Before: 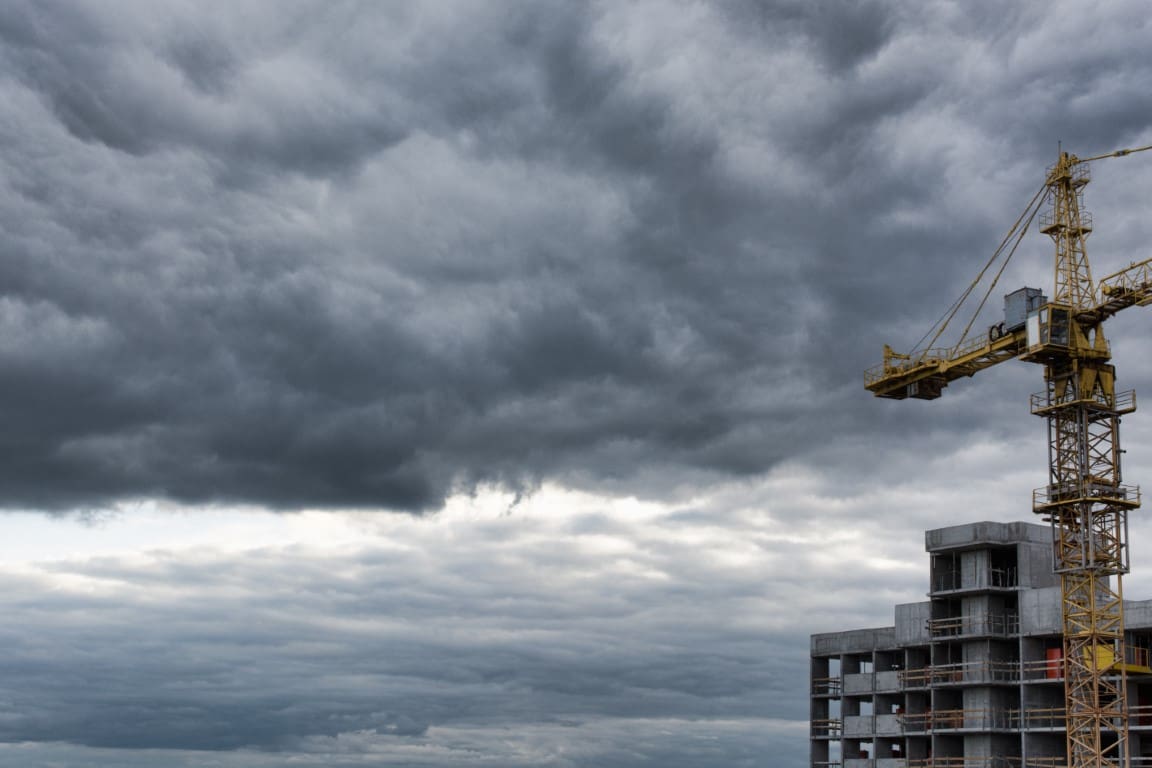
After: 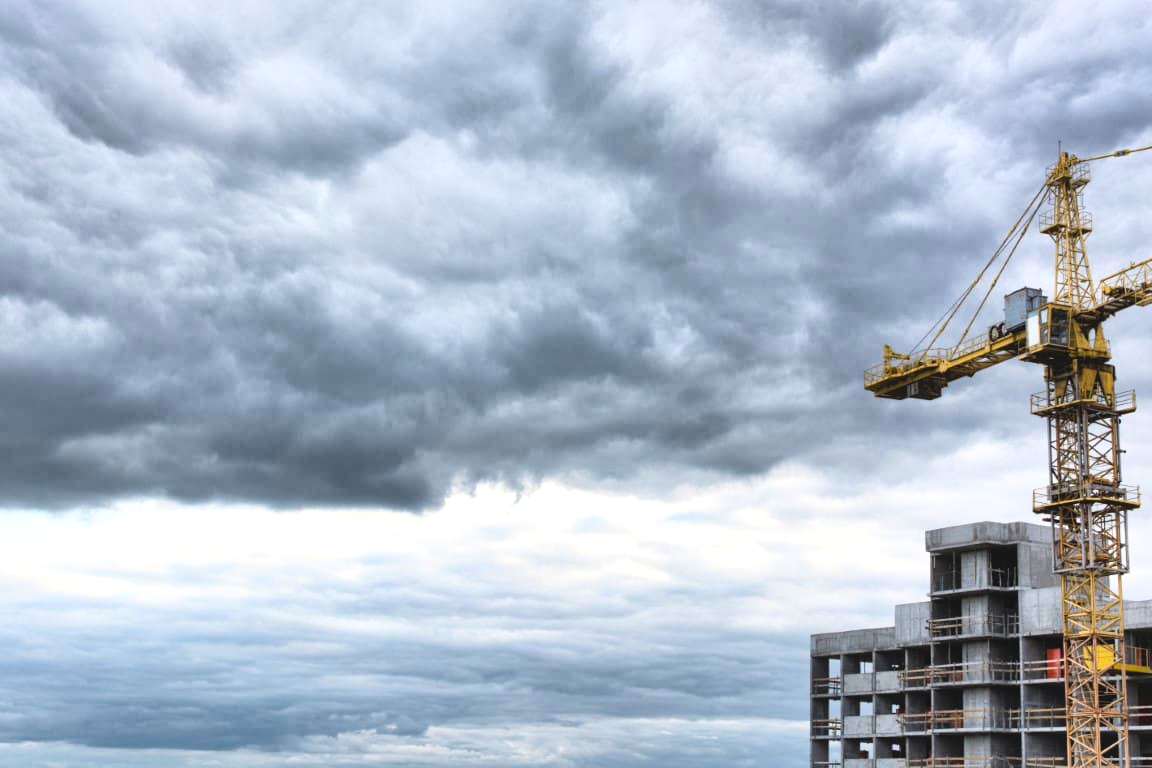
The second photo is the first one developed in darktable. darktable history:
base curve: curves: ch0 [(0, 0) (0.018, 0.026) (0.143, 0.37) (0.33, 0.731) (0.458, 0.853) (0.735, 0.965) (0.905, 0.986) (1, 1)]
lowpass: radius 0.1, contrast 0.85, saturation 1.1, unbound 0
local contrast: mode bilateral grid, contrast 20, coarseness 50, detail 159%, midtone range 0.2
